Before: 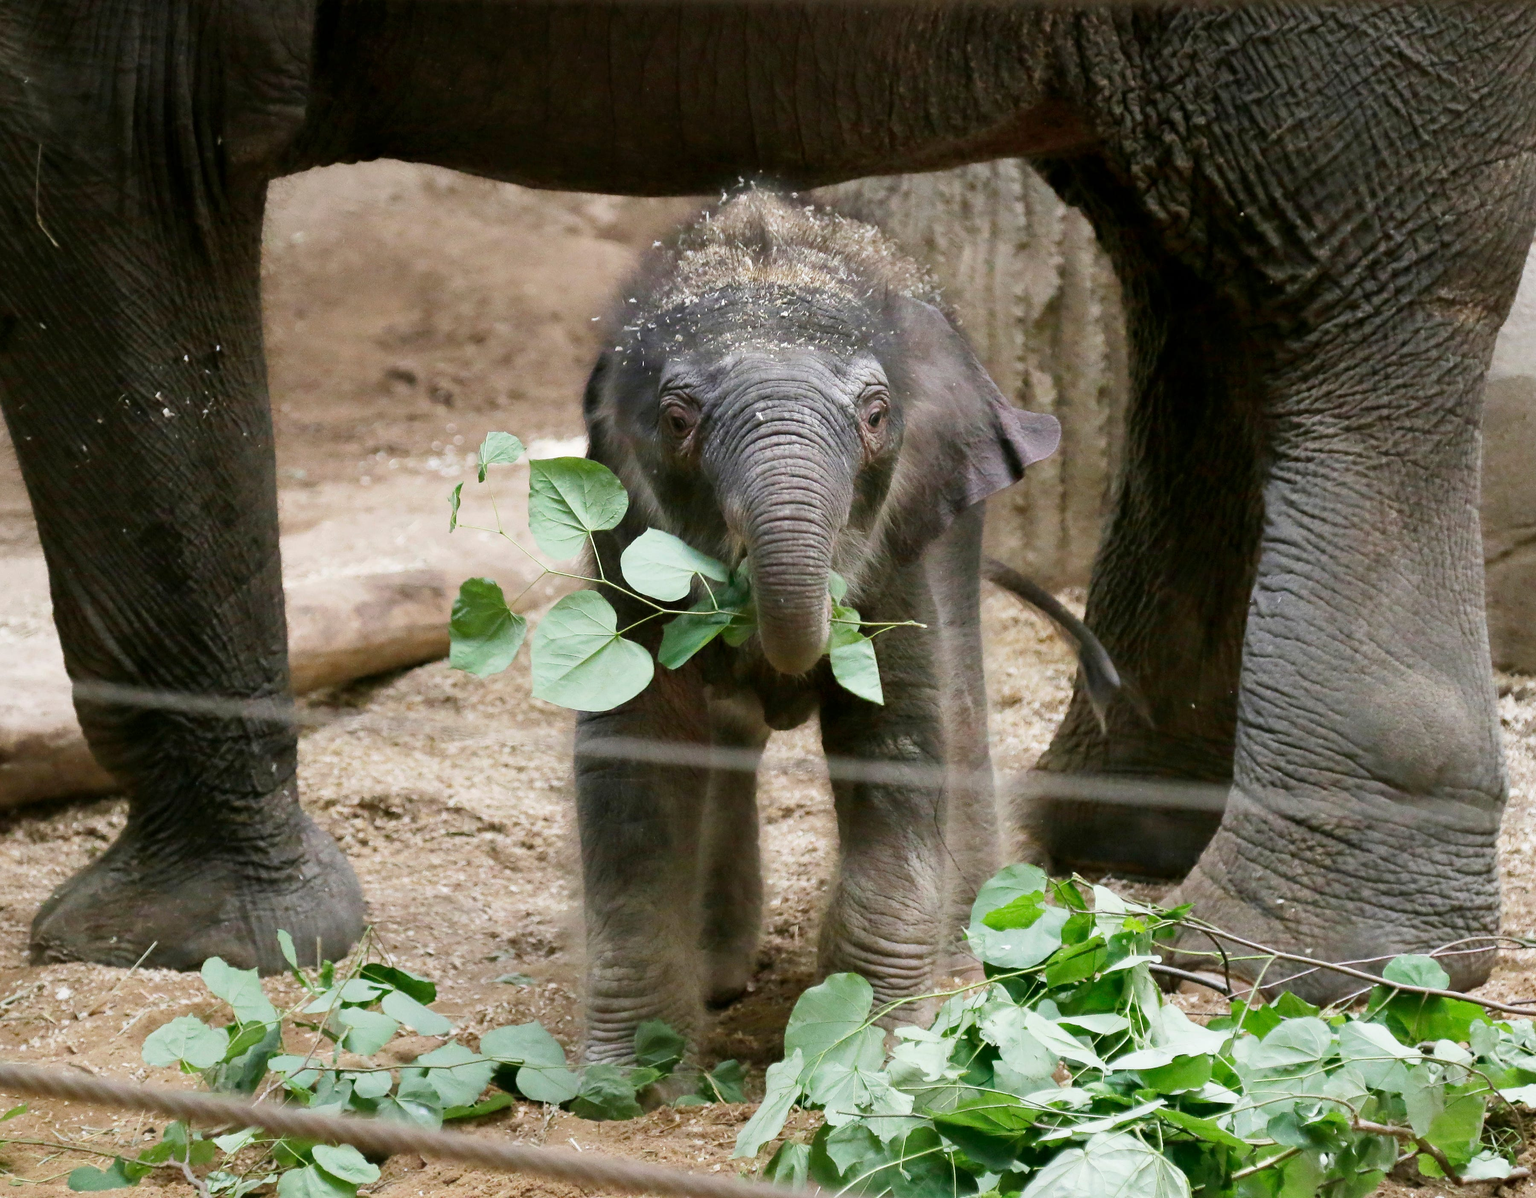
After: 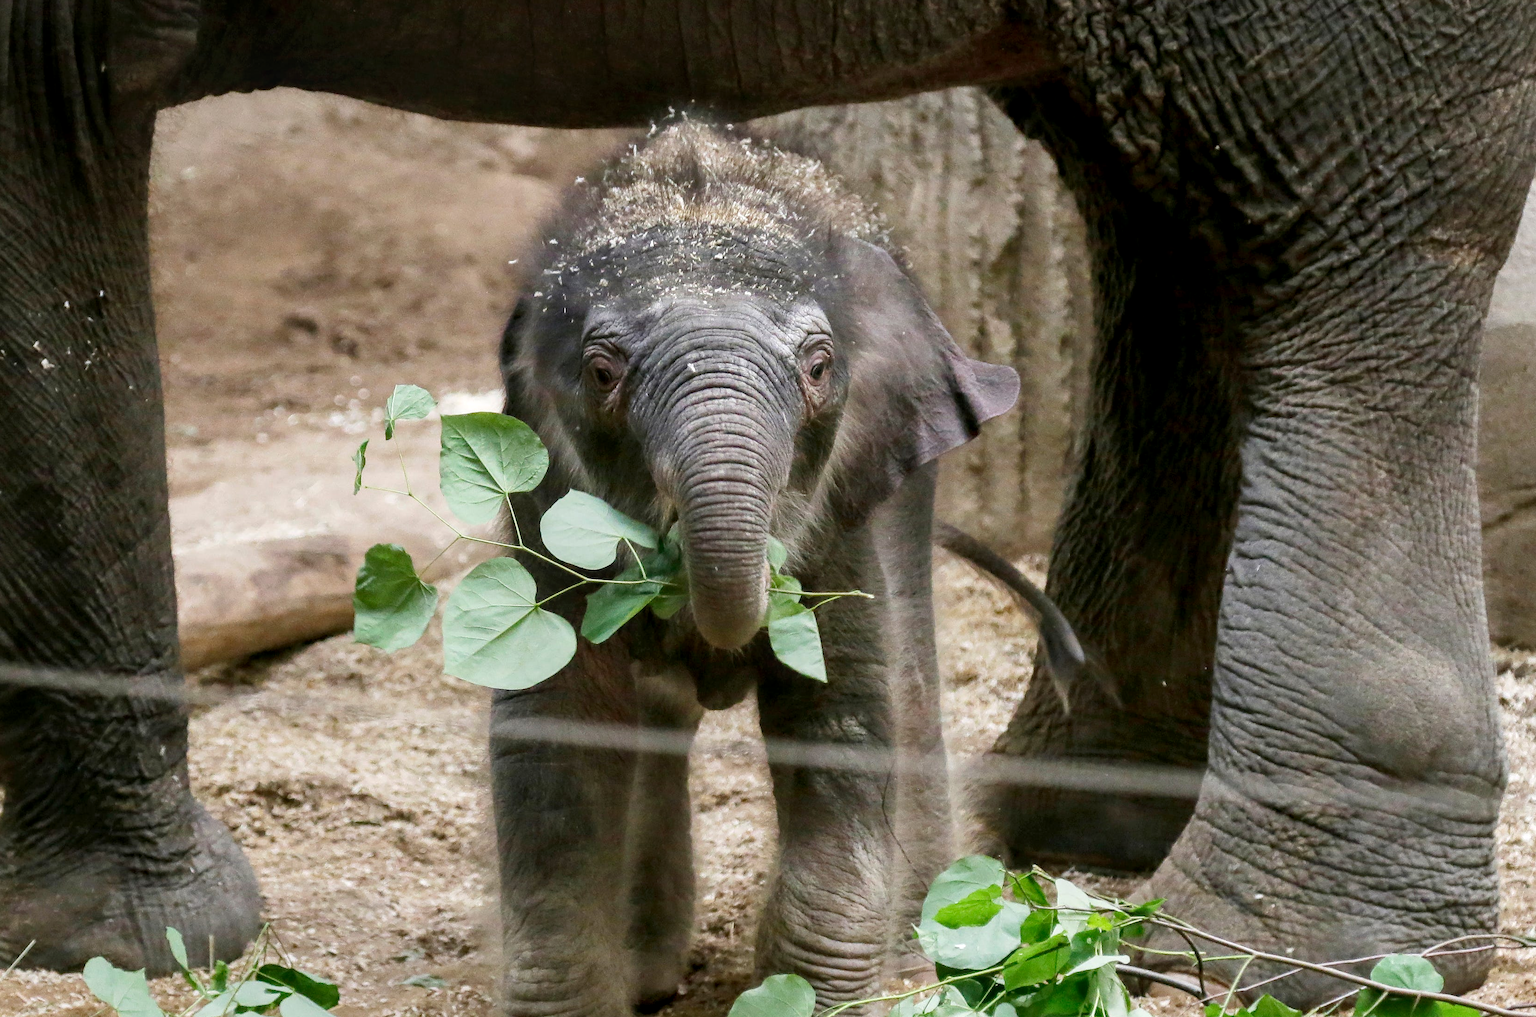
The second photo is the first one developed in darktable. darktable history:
local contrast: on, module defaults
crop: left 8.155%, top 6.611%, bottom 15.385%
